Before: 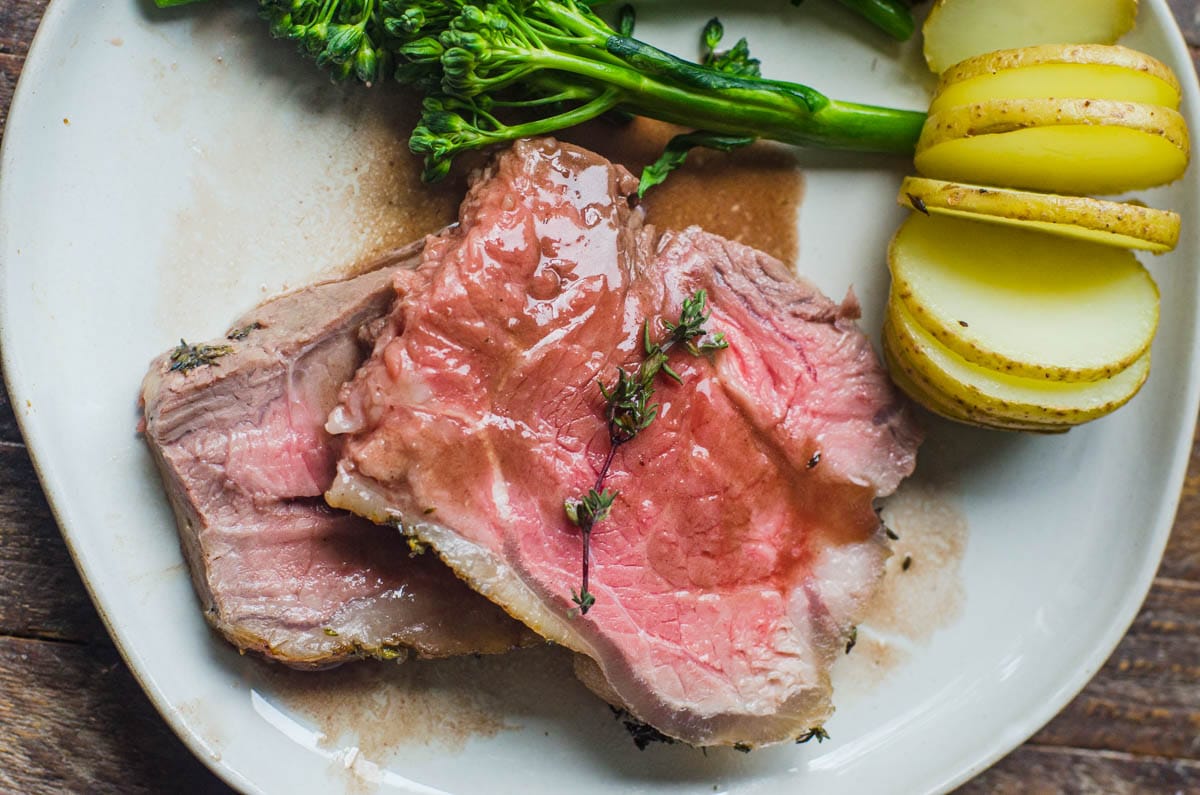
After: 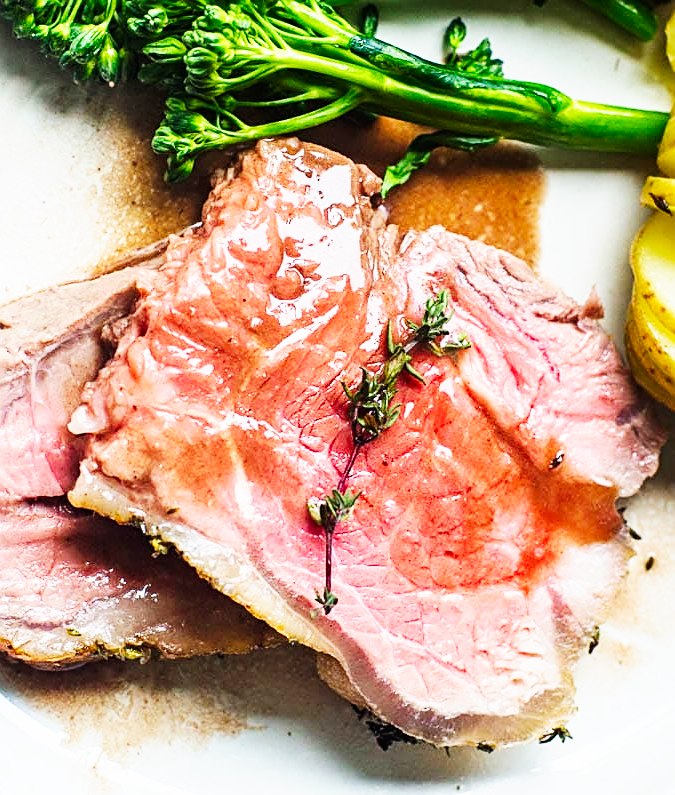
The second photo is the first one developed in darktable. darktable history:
rotate and perspective: automatic cropping off
crop: left 21.496%, right 22.254%
sharpen: on, module defaults
base curve: curves: ch0 [(0, 0) (0.007, 0.004) (0.027, 0.03) (0.046, 0.07) (0.207, 0.54) (0.442, 0.872) (0.673, 0.972) (1, 1)], preserve colors none
